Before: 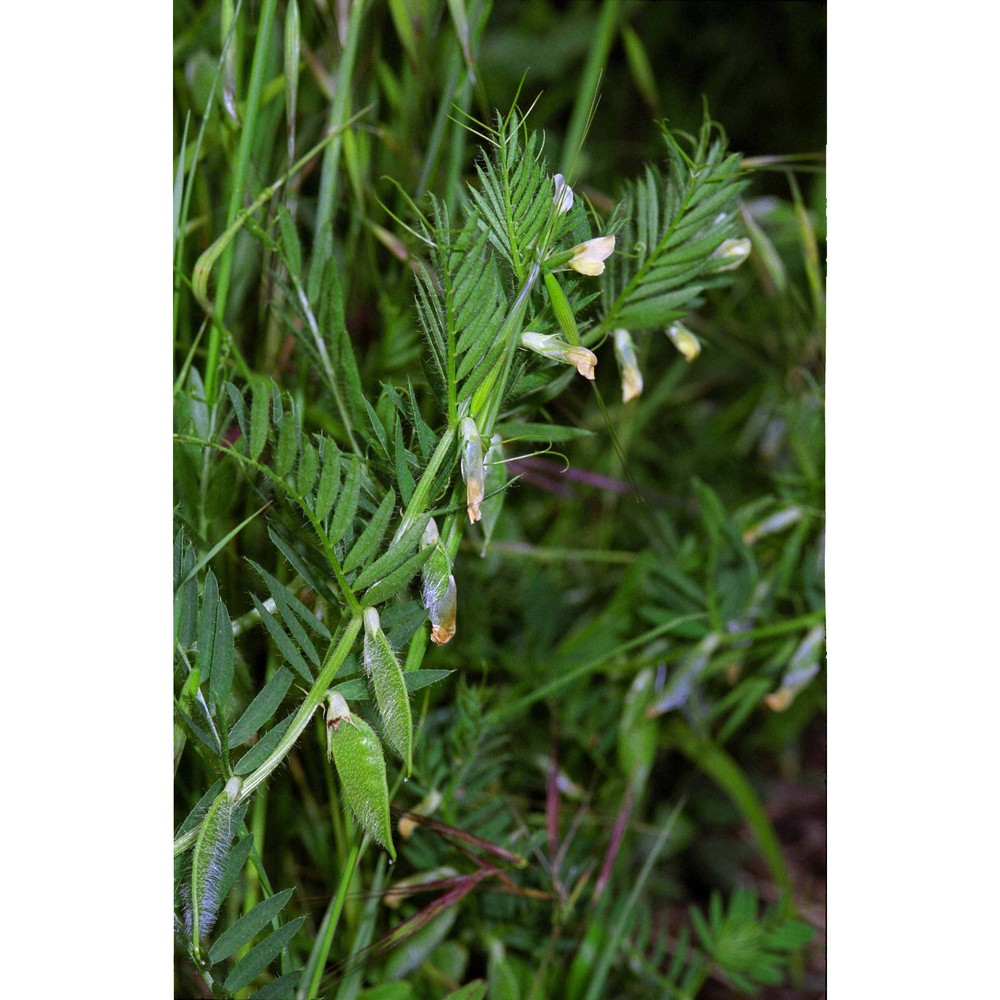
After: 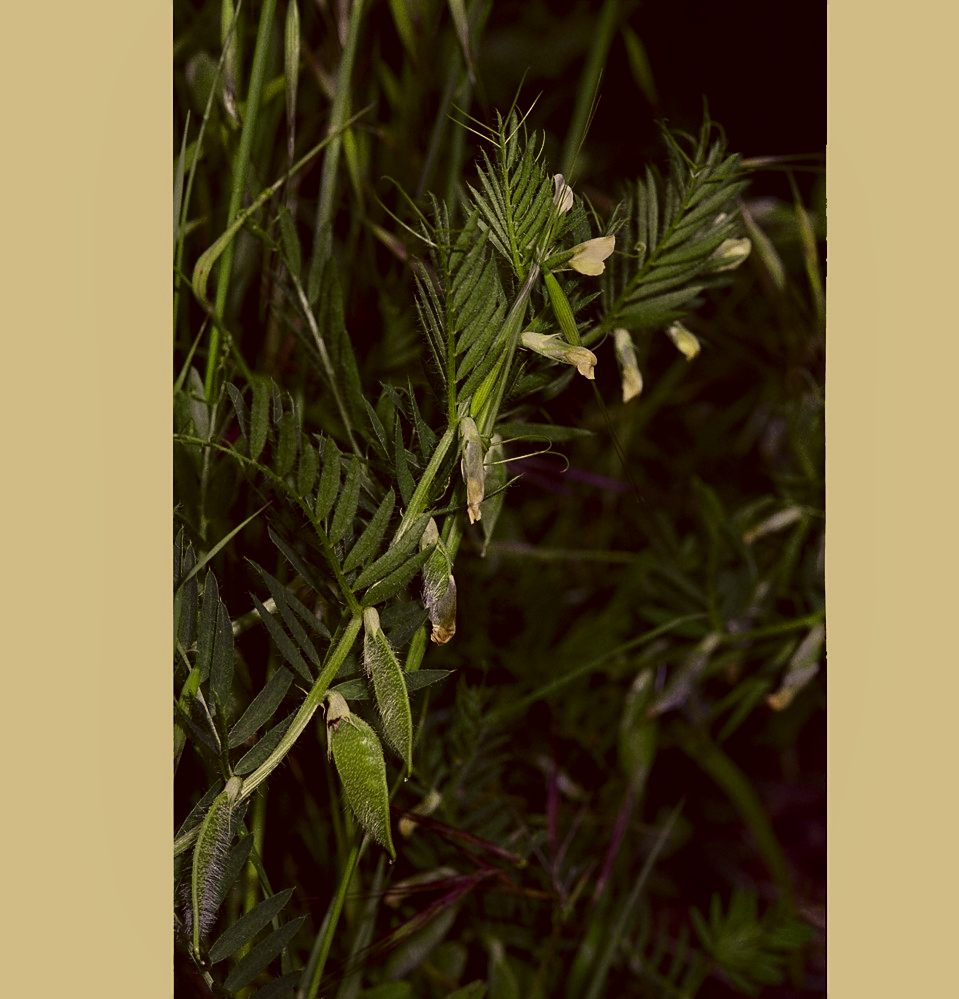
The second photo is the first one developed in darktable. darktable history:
exposure: black level correction 0.001, exposure 0.498 EV, compensate exposure bias true, compensate highlight preservation false
tone equalizer: -8 EV -1.98 EV, -7 EV -1.98 EV, -6 EV -1.97 EV, -5 EV -1.99 EV, -4 EV -1.98 EV, -3 EV -1.99 EV, -2 EV -1.98 EV, -1 EV -1.61 EV, +0 EV -2 EV
contrast brightness saturation: contrast 0.253, saturation -0.314
color correction: highlights a* -0.51, highlights b* 39.69, shadows a* 9.95, shadows b* -0.257
sharpen: amount 0.214
crop: right 4.003%, bottom 0.029%
shadows and highlights: shadows -12.66, white point adjustment 3.86, highlights 27.03
